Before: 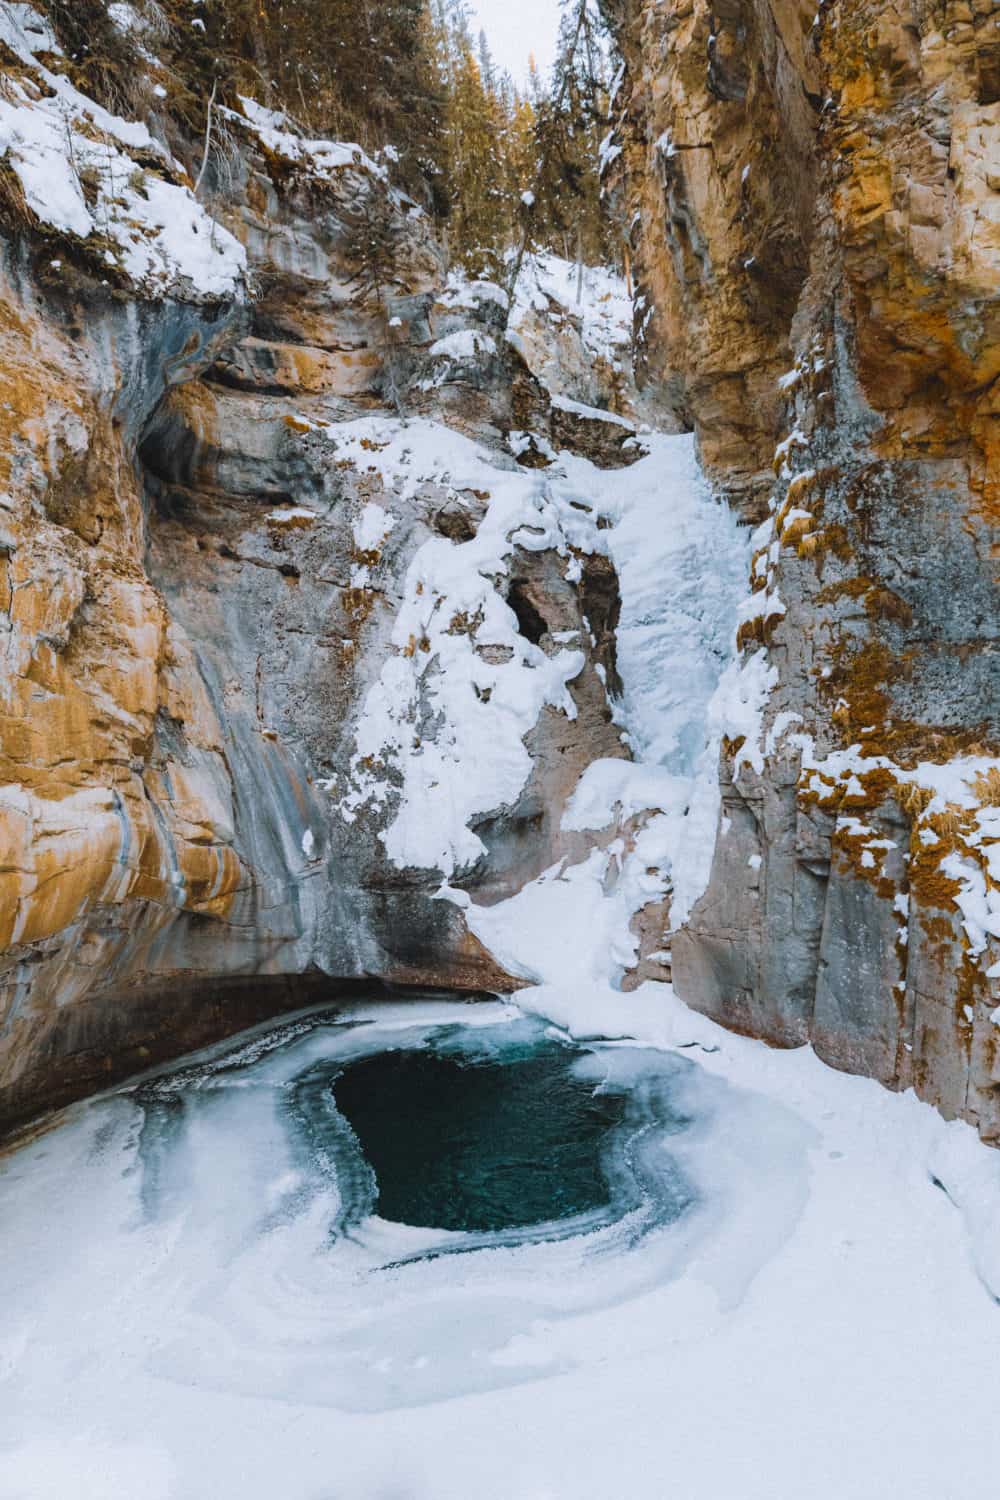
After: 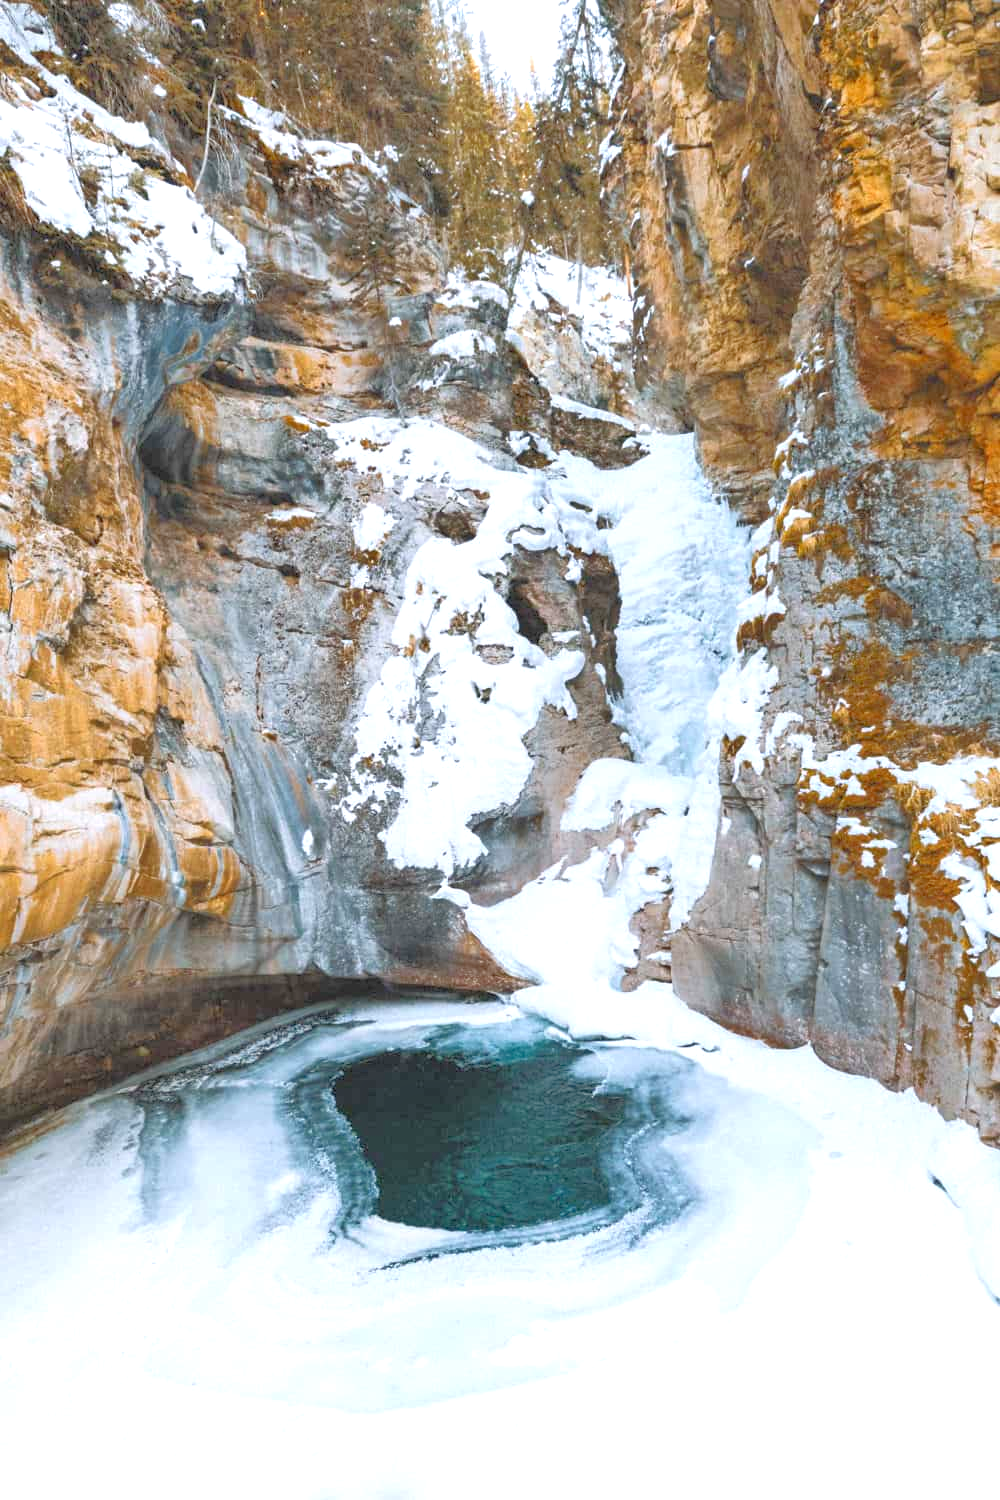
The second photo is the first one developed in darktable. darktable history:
tone equalizer: -7 EV 0.151 EV, -6 EV 0.574 EV, -5 EV 1.17 EV, -4 EV 1.33 EV, -3 EV 1.14 EV, -2 EV 0.6 EV, -1 EV 0.16 EV
color correction: highlights a* -0.315, highlights b* -0.14
exposure: black level correction 0, exposure 0.699 EV, compensate highlight preservation false
